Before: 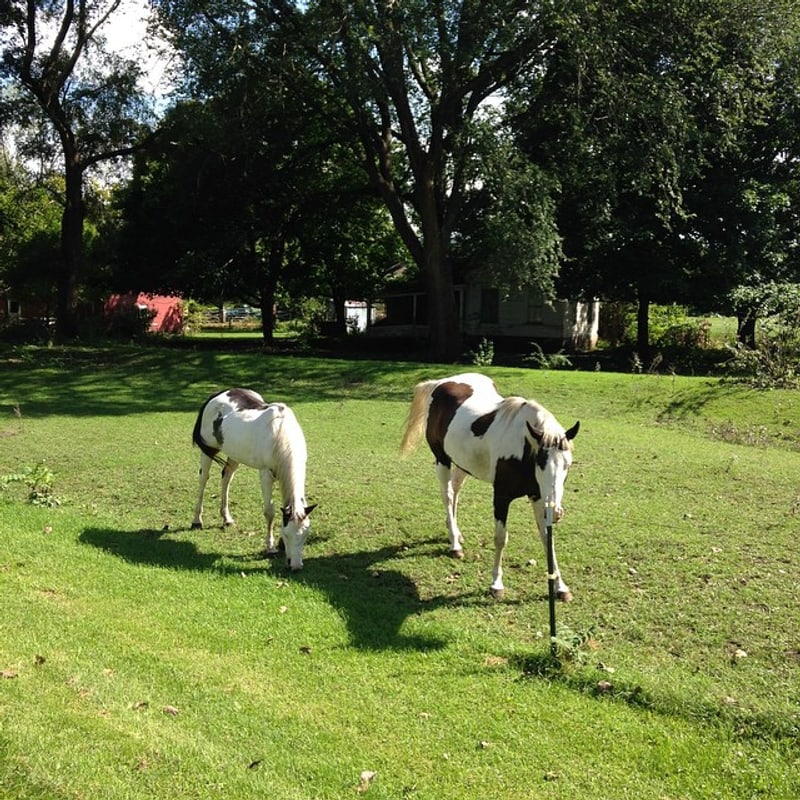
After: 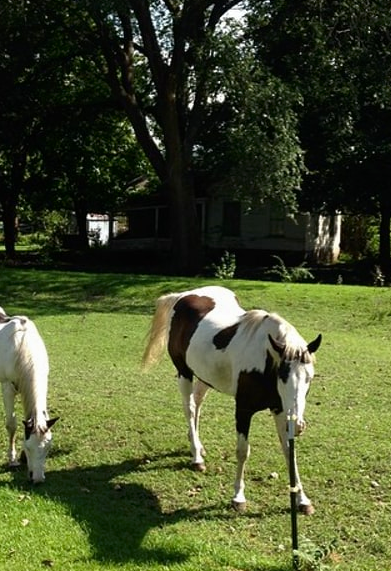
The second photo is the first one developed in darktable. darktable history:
exposure: exposure -0.029 EV, compensate highlight preservation false
tone equalizer: on, module defaults
crop: left 32.286%, top 10.984%, right 18.79%, bottom 17.526%
contrast brightness saturation: brightness -0.087
